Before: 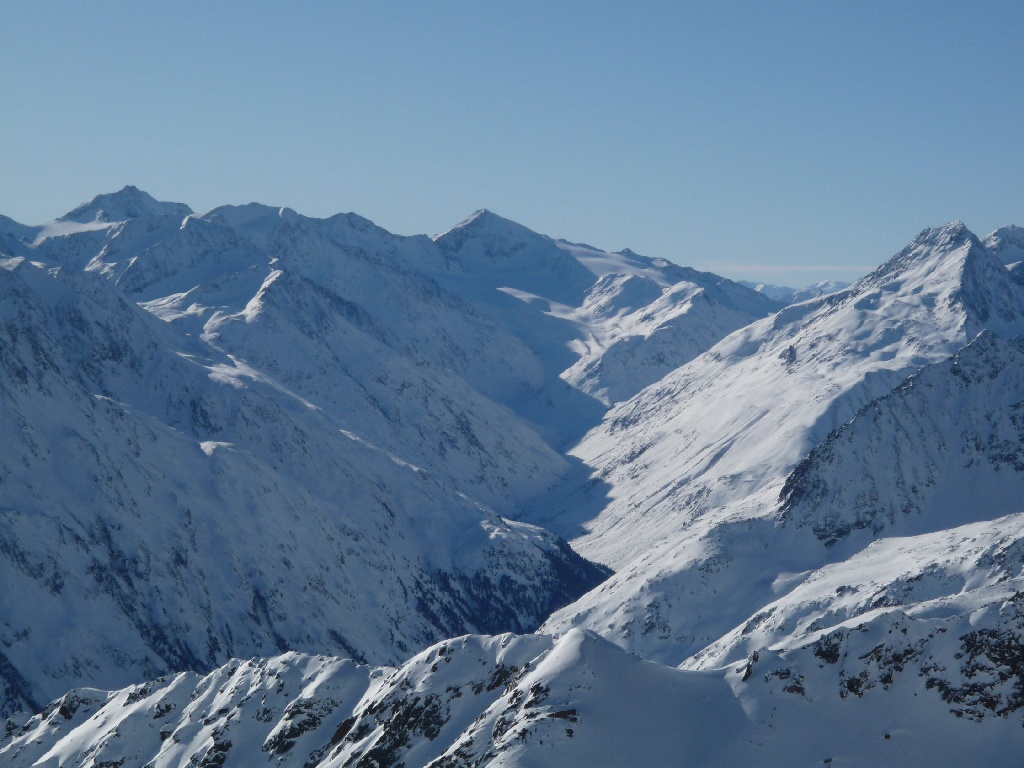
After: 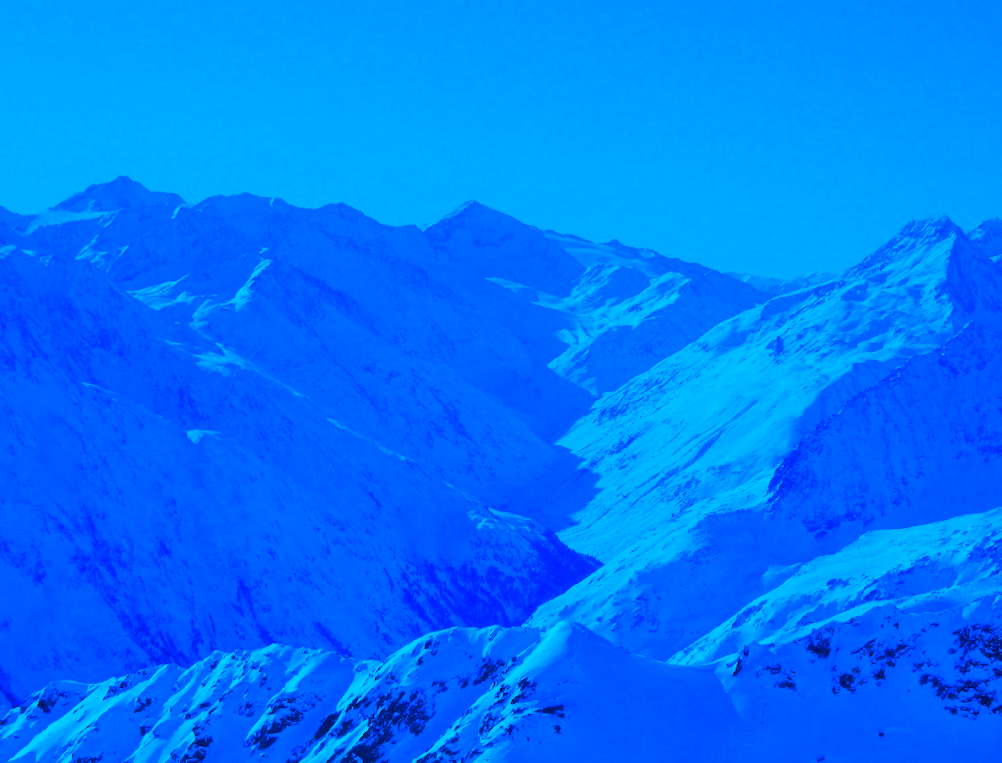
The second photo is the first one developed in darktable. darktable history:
rotate and perspective: rotation 0.226°, lens shift (vertical) -0.042, crop left 0.023, crop right 0.982, crop top 0.006, crop bottom 0.994
white balance: red 0.98, blue 1.61
color correction: saturation 3
